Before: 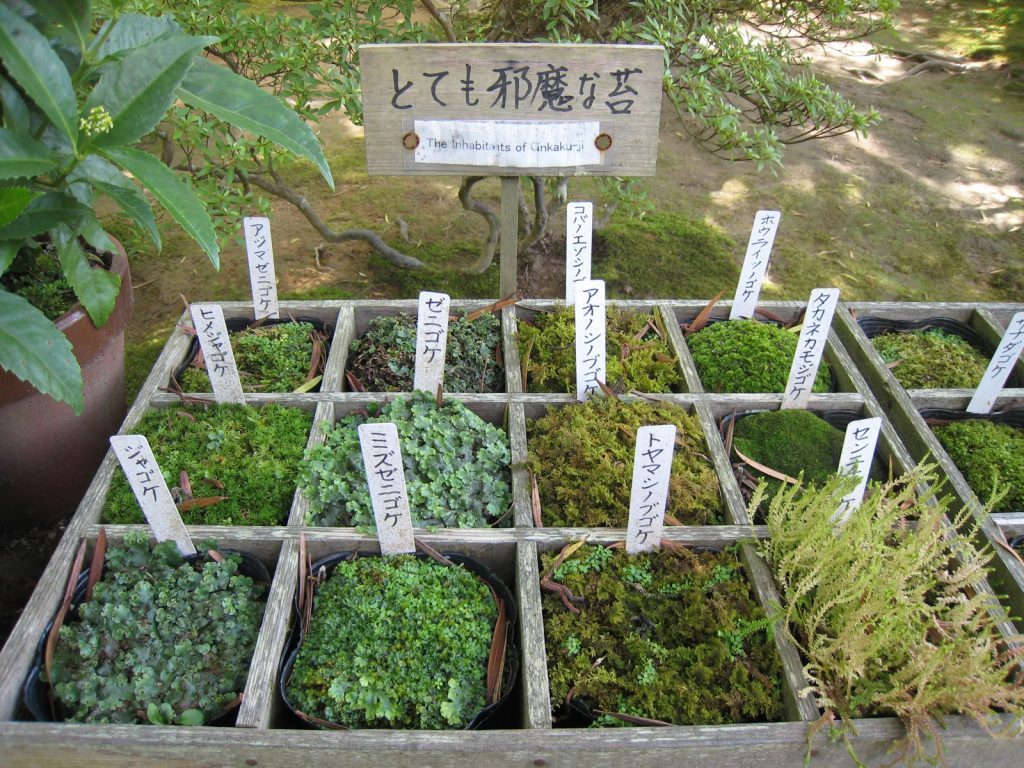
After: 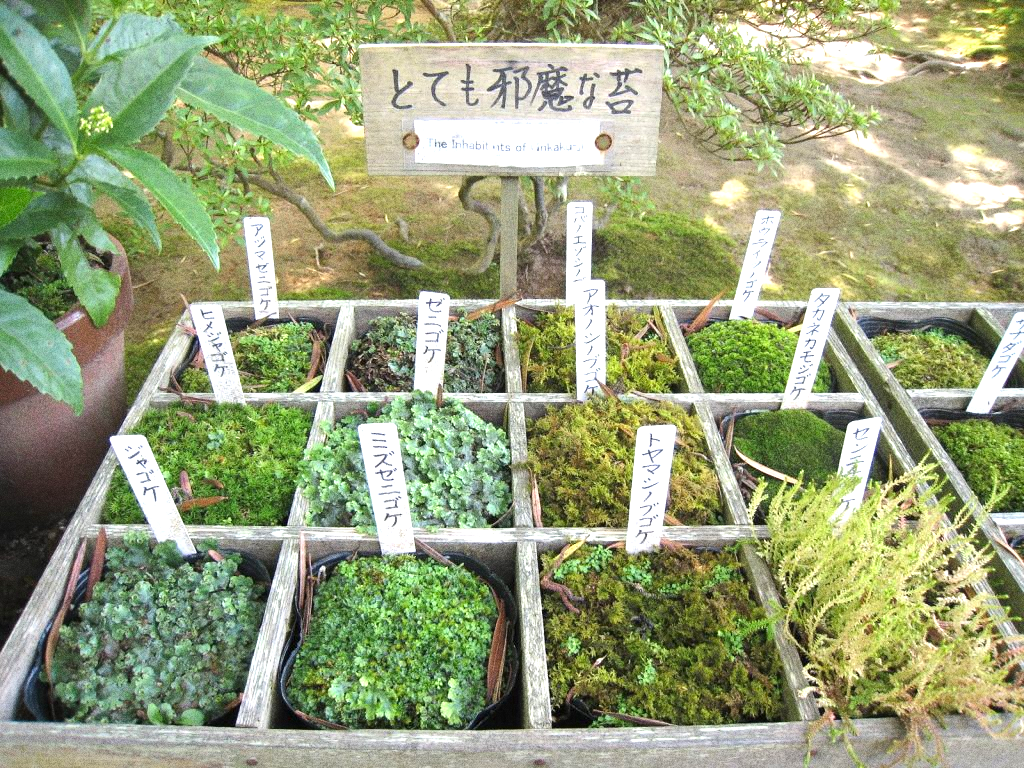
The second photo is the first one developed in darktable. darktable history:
exposure: exposure 0.921 EV, compensate highlight preservation false
grain: coarseness 0.09 ISO, strength 40%
